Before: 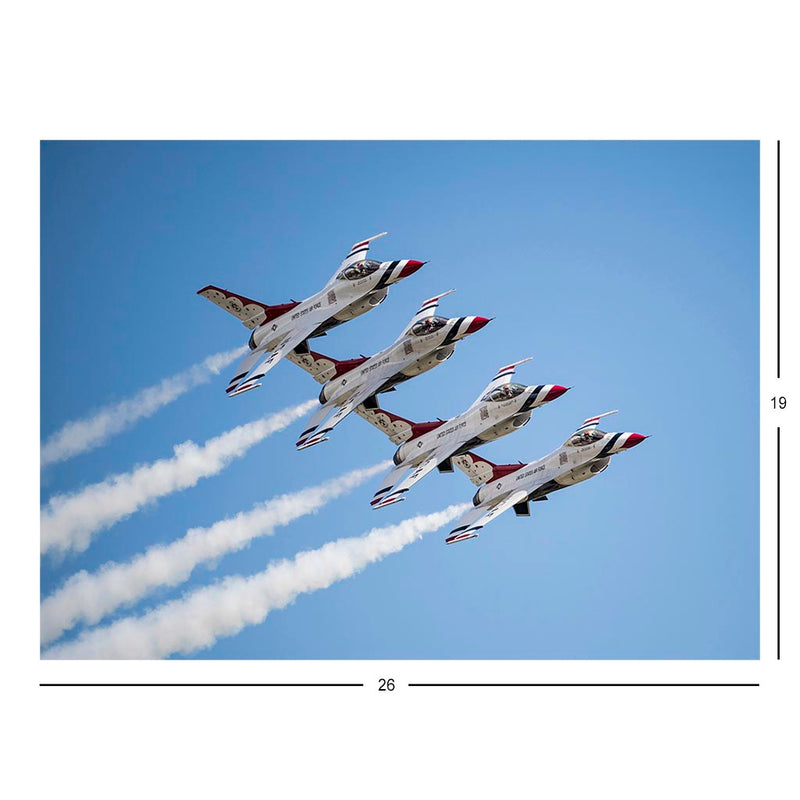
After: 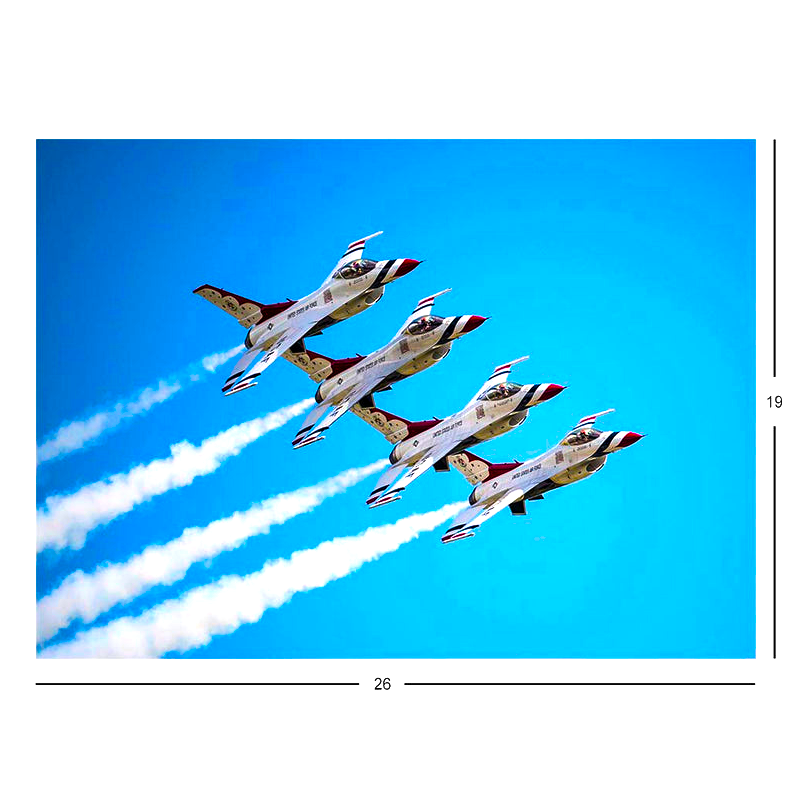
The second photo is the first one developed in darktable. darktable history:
color balance rgb: linear chroma grading › shadows -40%, linear chroma grading › highlights 40%, linear chroma grading › global chroma 45%, linear chroma grading › mid-tones -30%, perceptual saturation grading › global saturation 55%, perceptual saturation grading › highlights -50%, perceptual saturation grading › mid-tones 40%, perceptual saturation grading › shadows 30%, perceptual brilliance grading › global brilliance 20%, perceptual brilliance grading › shadows -40%, global vibrance 35%
crop and rotate: left 0.614%, top 0.179%, bottom 0.309%
